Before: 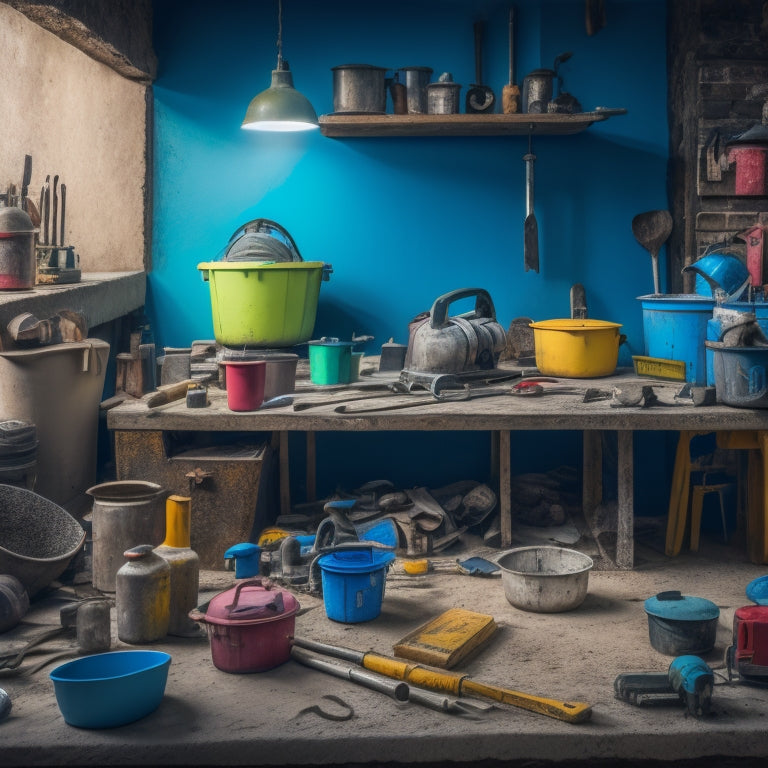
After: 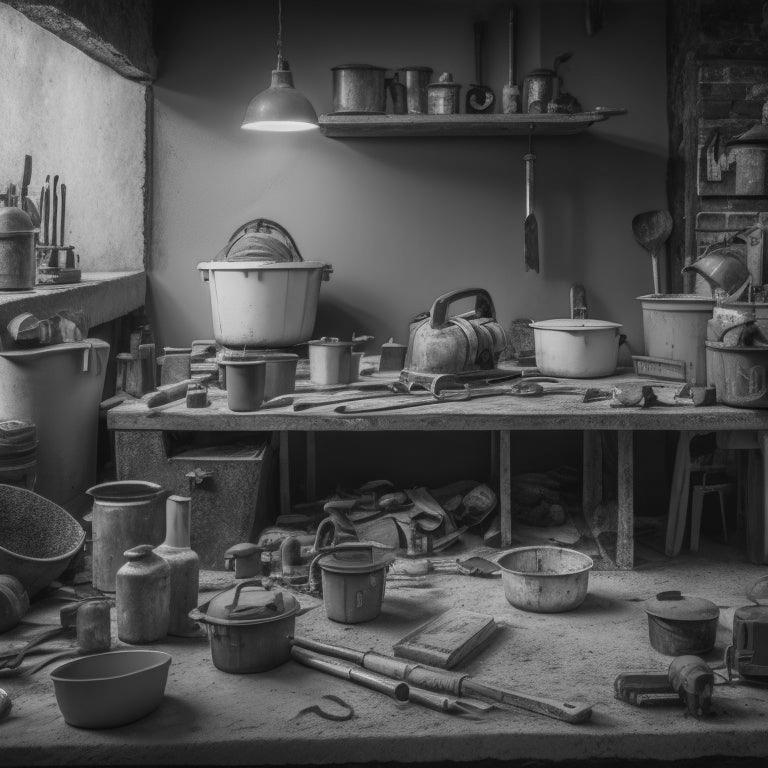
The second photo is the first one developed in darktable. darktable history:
monochrome: a 73.58, b 64.21
color contrast: green-magenta contrast 0.8, blue-yellow contrast 1.1, unbound 0
